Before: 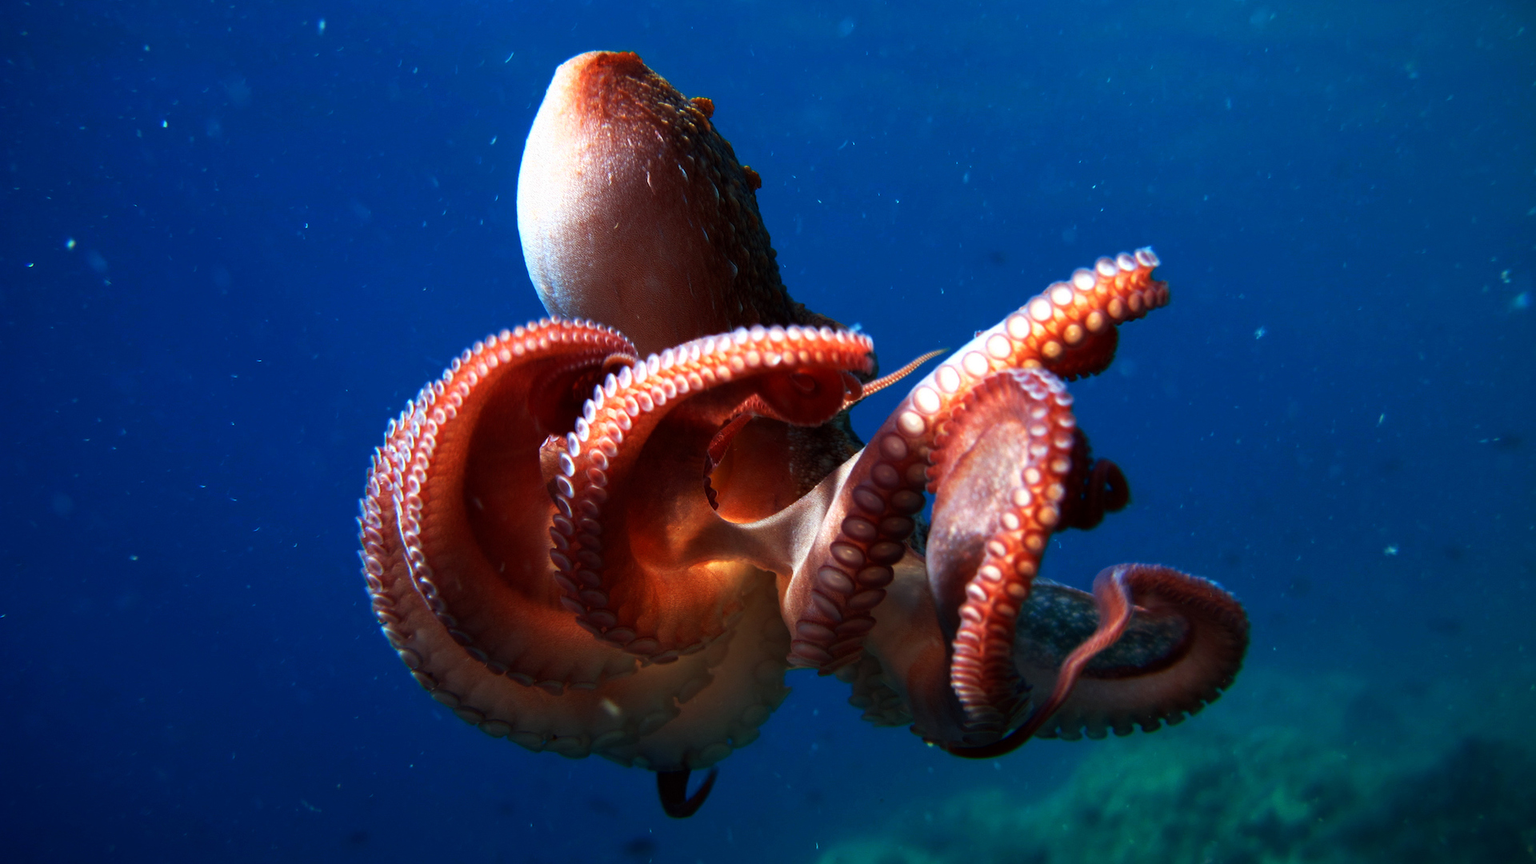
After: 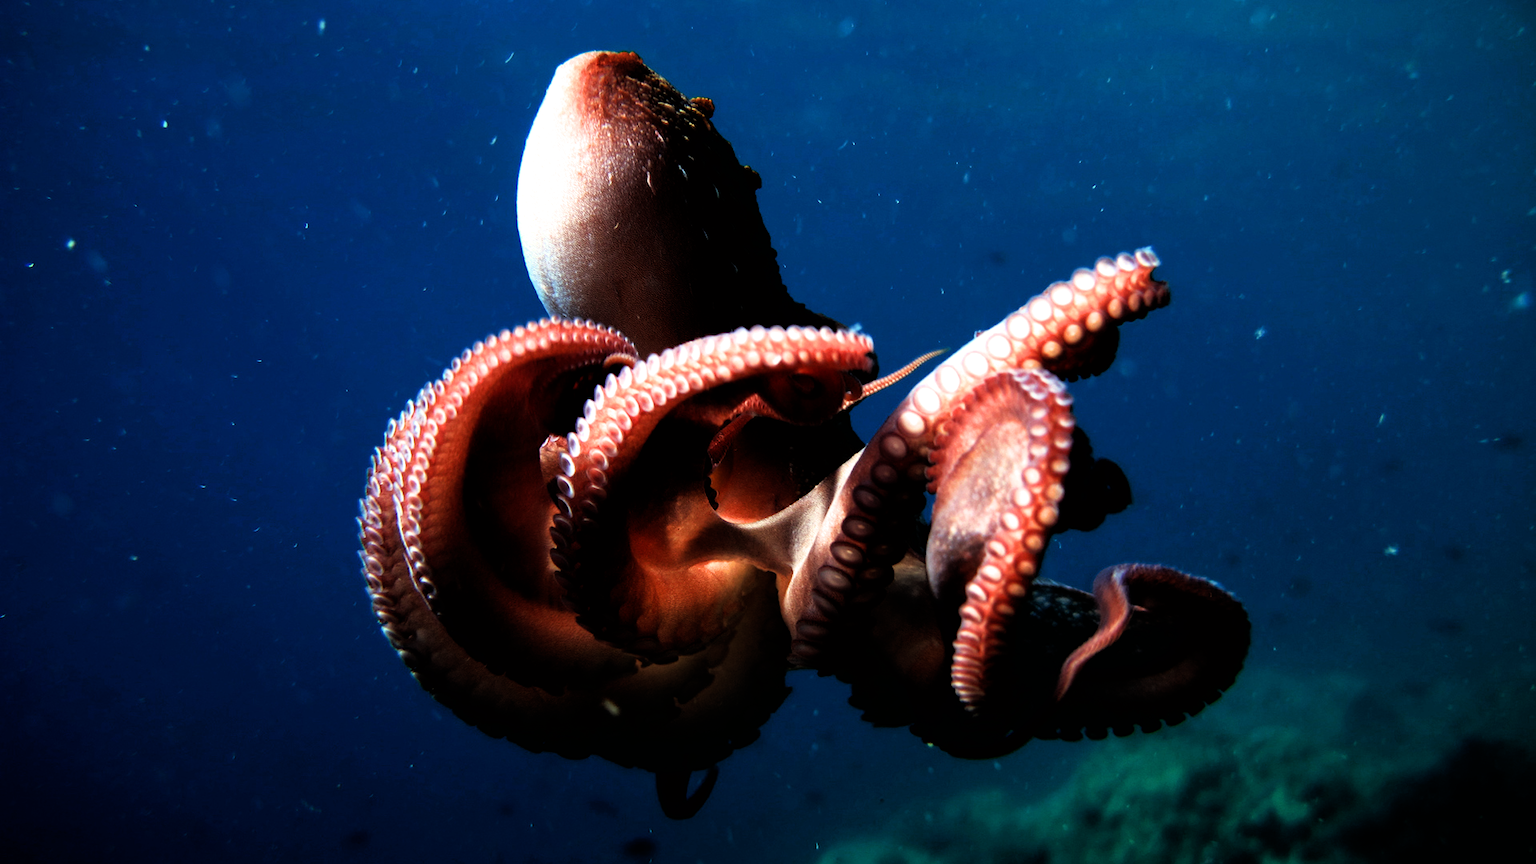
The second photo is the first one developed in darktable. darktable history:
filmic rgb: black relative exposure -3.57 EV, white relative exposure 2.29 EV, hardness 3.41
white balance: red 1.029, blue 0.92
